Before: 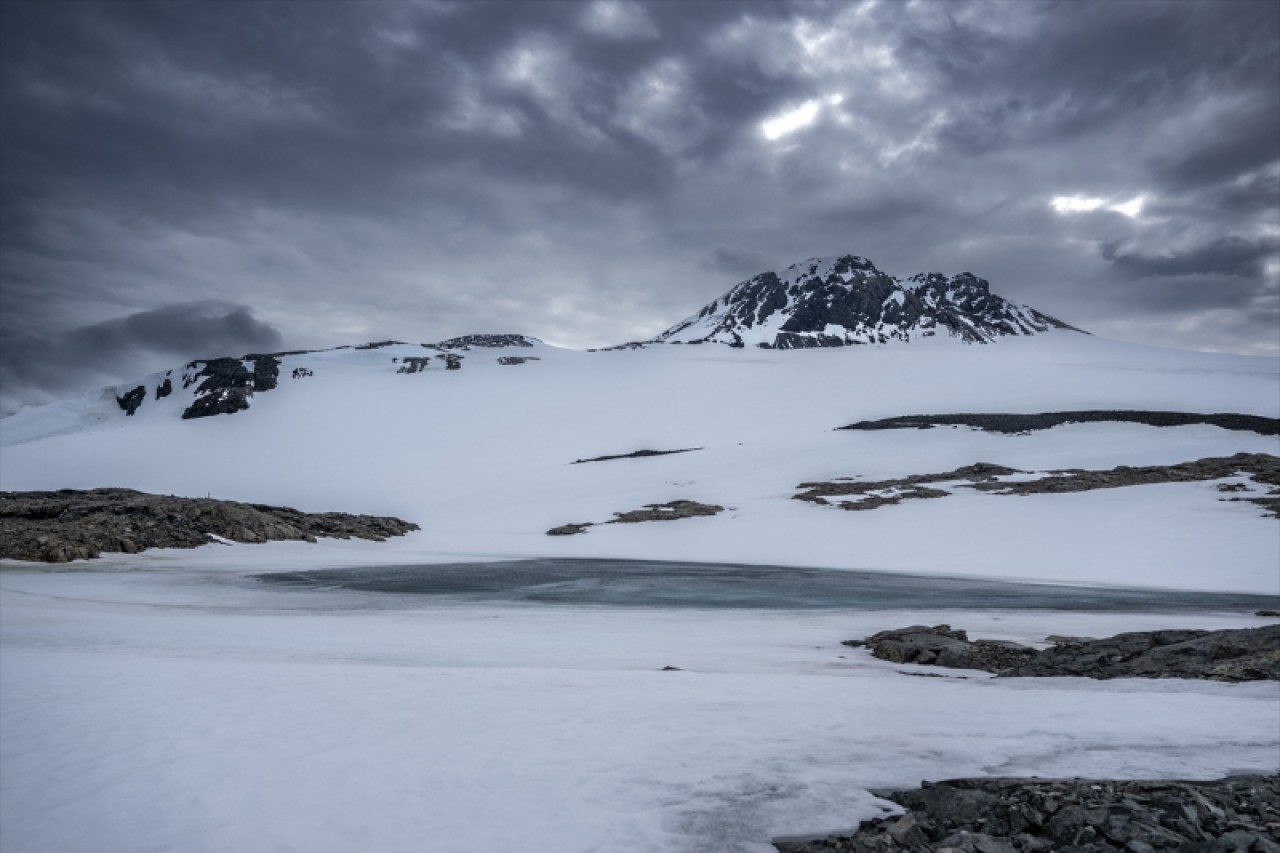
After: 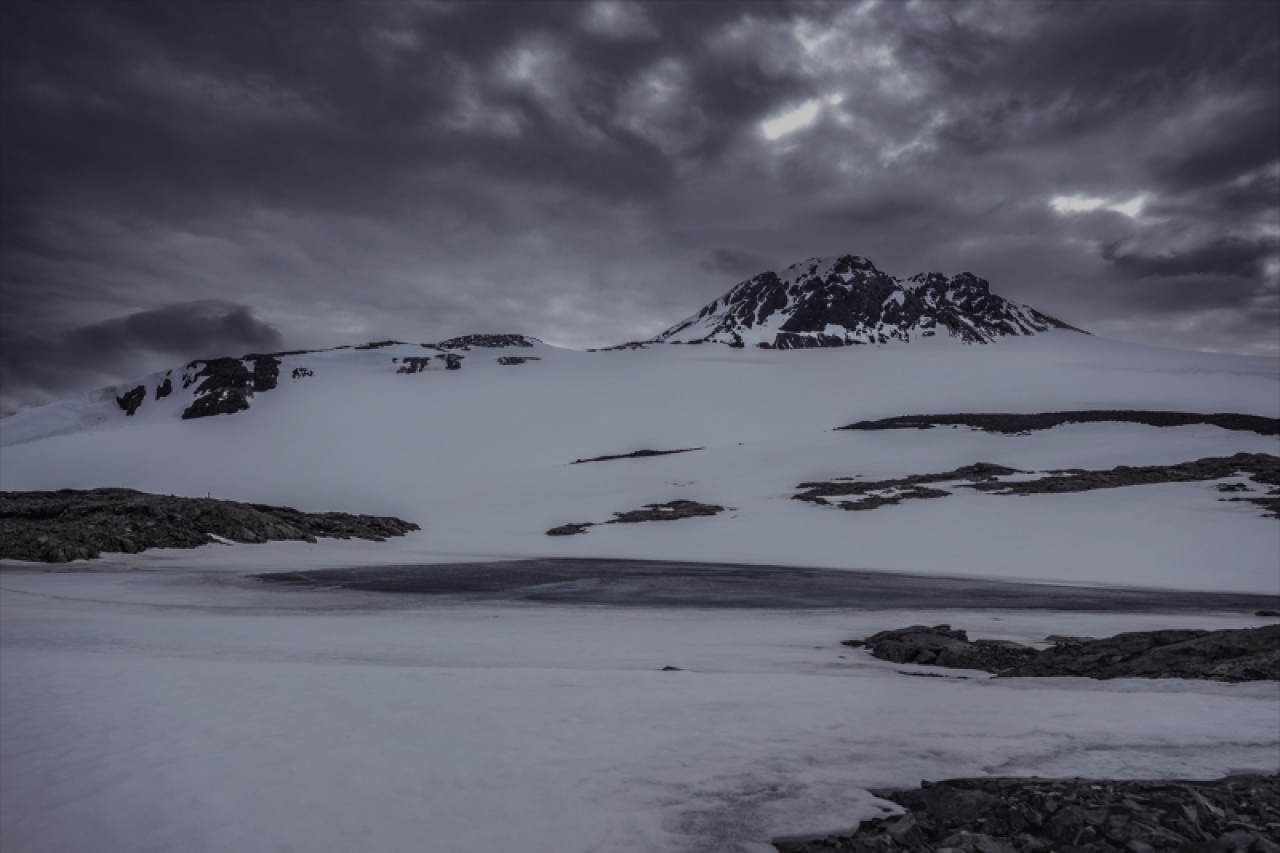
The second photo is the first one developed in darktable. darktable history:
color balance rgb: shadows lift › luminance -21.546%, shadows lift › chroma 8.972%, shadows lift › hue 283.82°, linear chroma grading › global chroma 7.083%, perceptual saturation grading › global saturation 30.833%, global vibrance 9.504%
exposure: black level correction -0.018, exposure -1.056 EV, compensate highlight preservation false
color zones: curves: ch1 [(0.238, 0.163) (0.476, 0.2) (0.733, 0.322) (0.848, 0.134)]
local contrast: on, module defaults
shadows and highlights: shadows -19.99, white point adjustment -2.16, highlights -34.91
